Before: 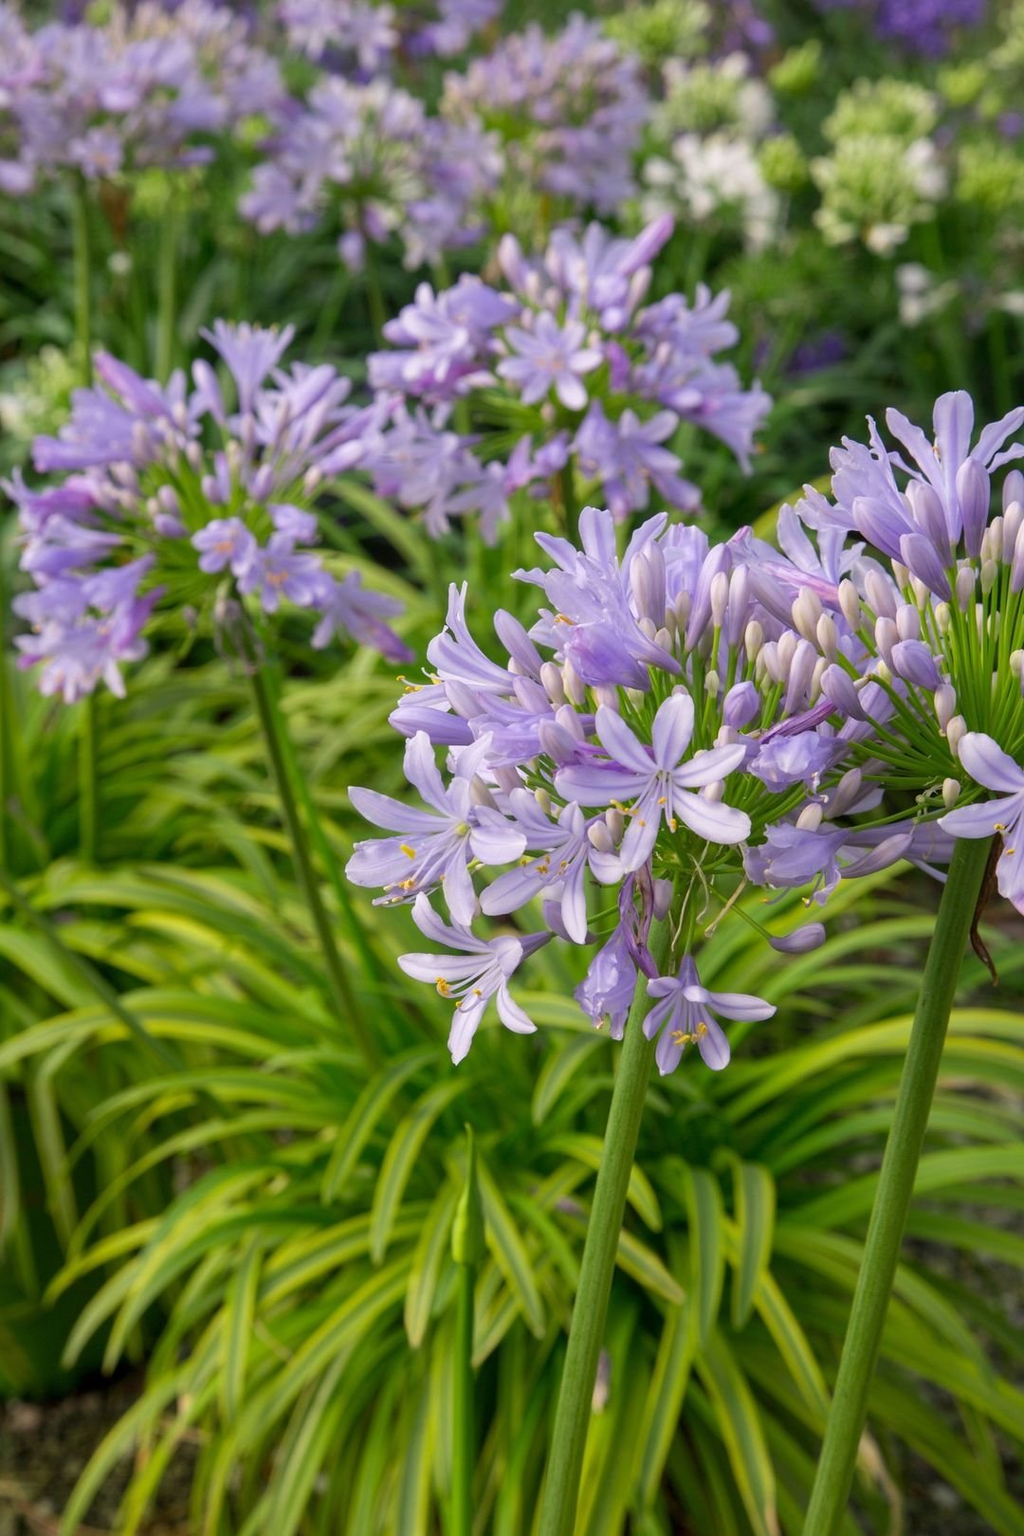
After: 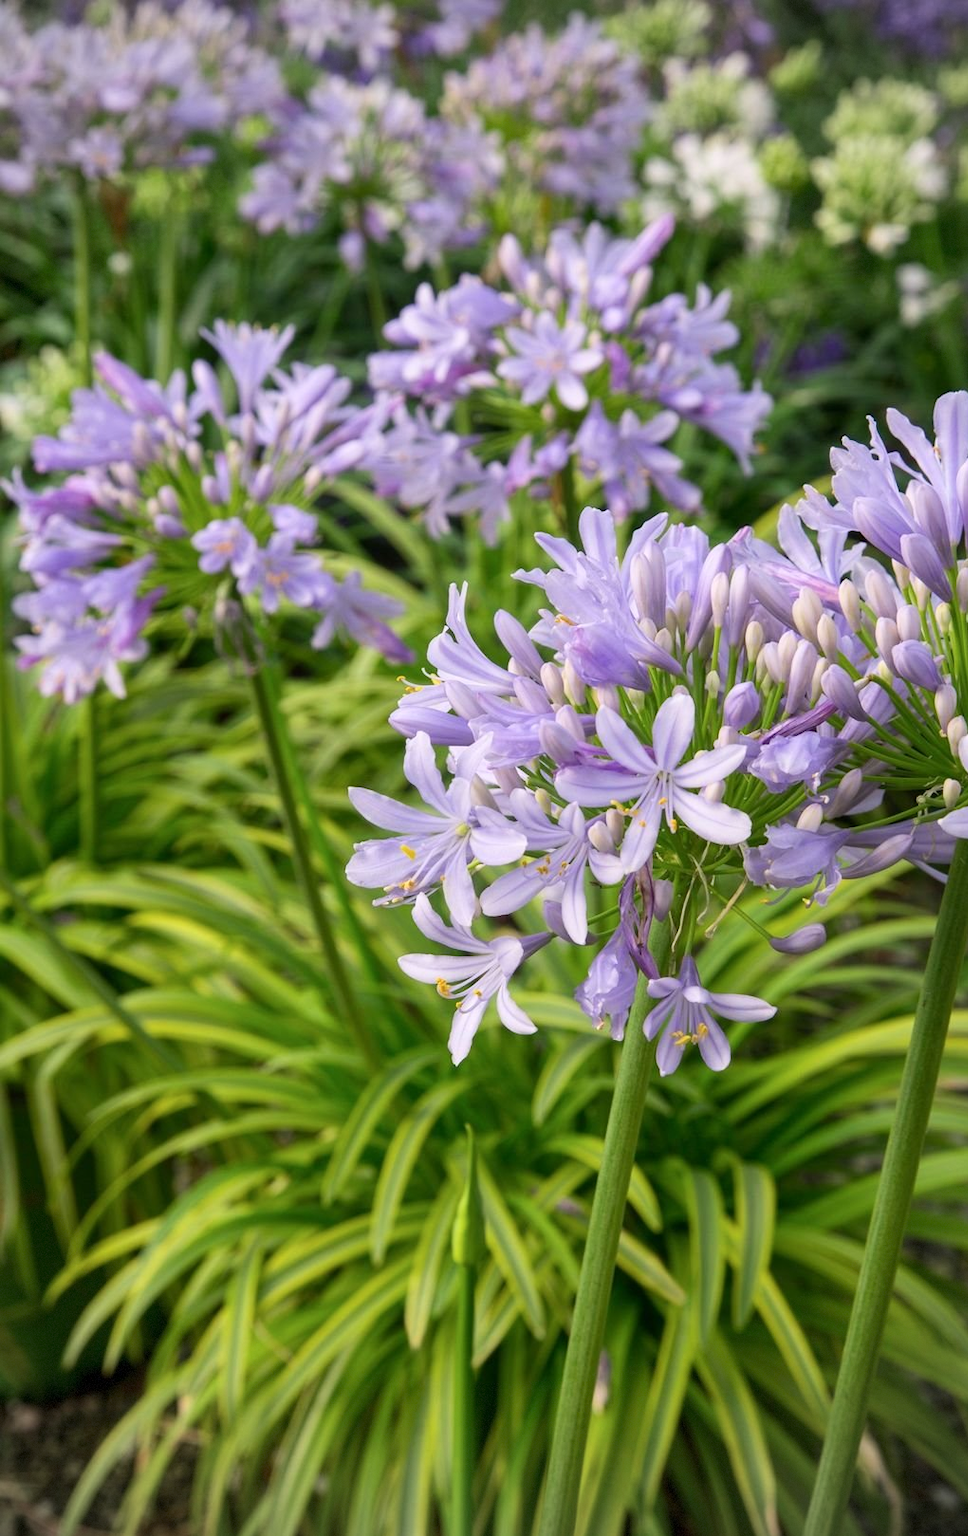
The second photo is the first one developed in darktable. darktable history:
vignetting: brightness -0.264, dithering 8-bit output
crop and rotate: left 0%, right 5.386%
contrast brightness saturation: contrast 0.15, brightness 0.052
